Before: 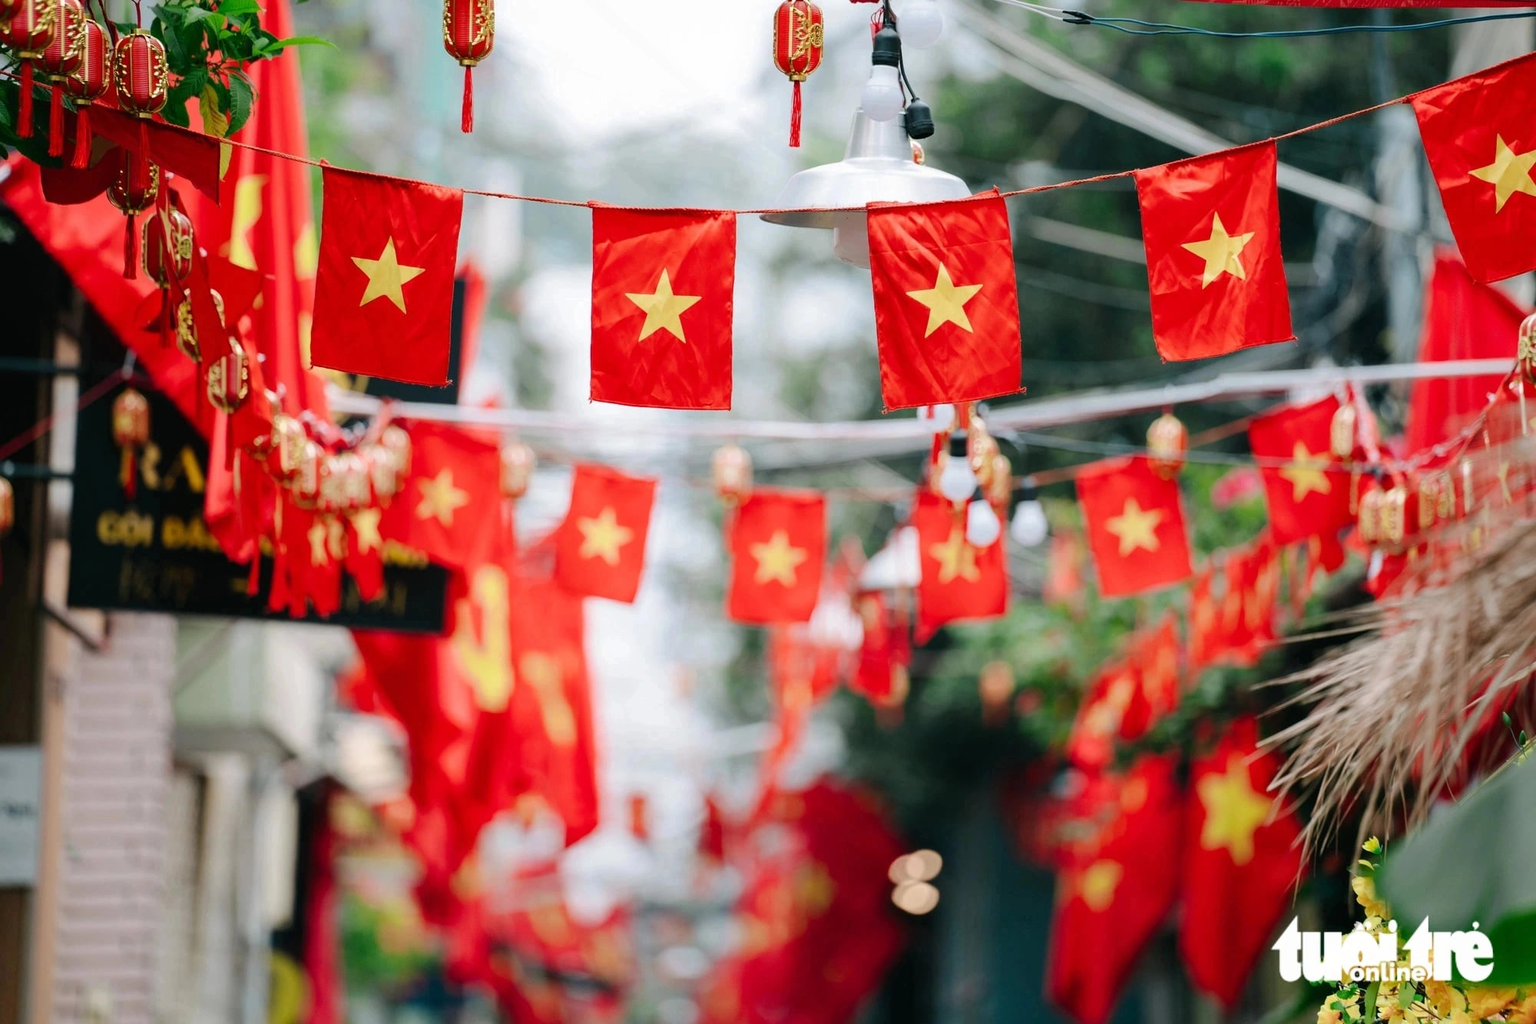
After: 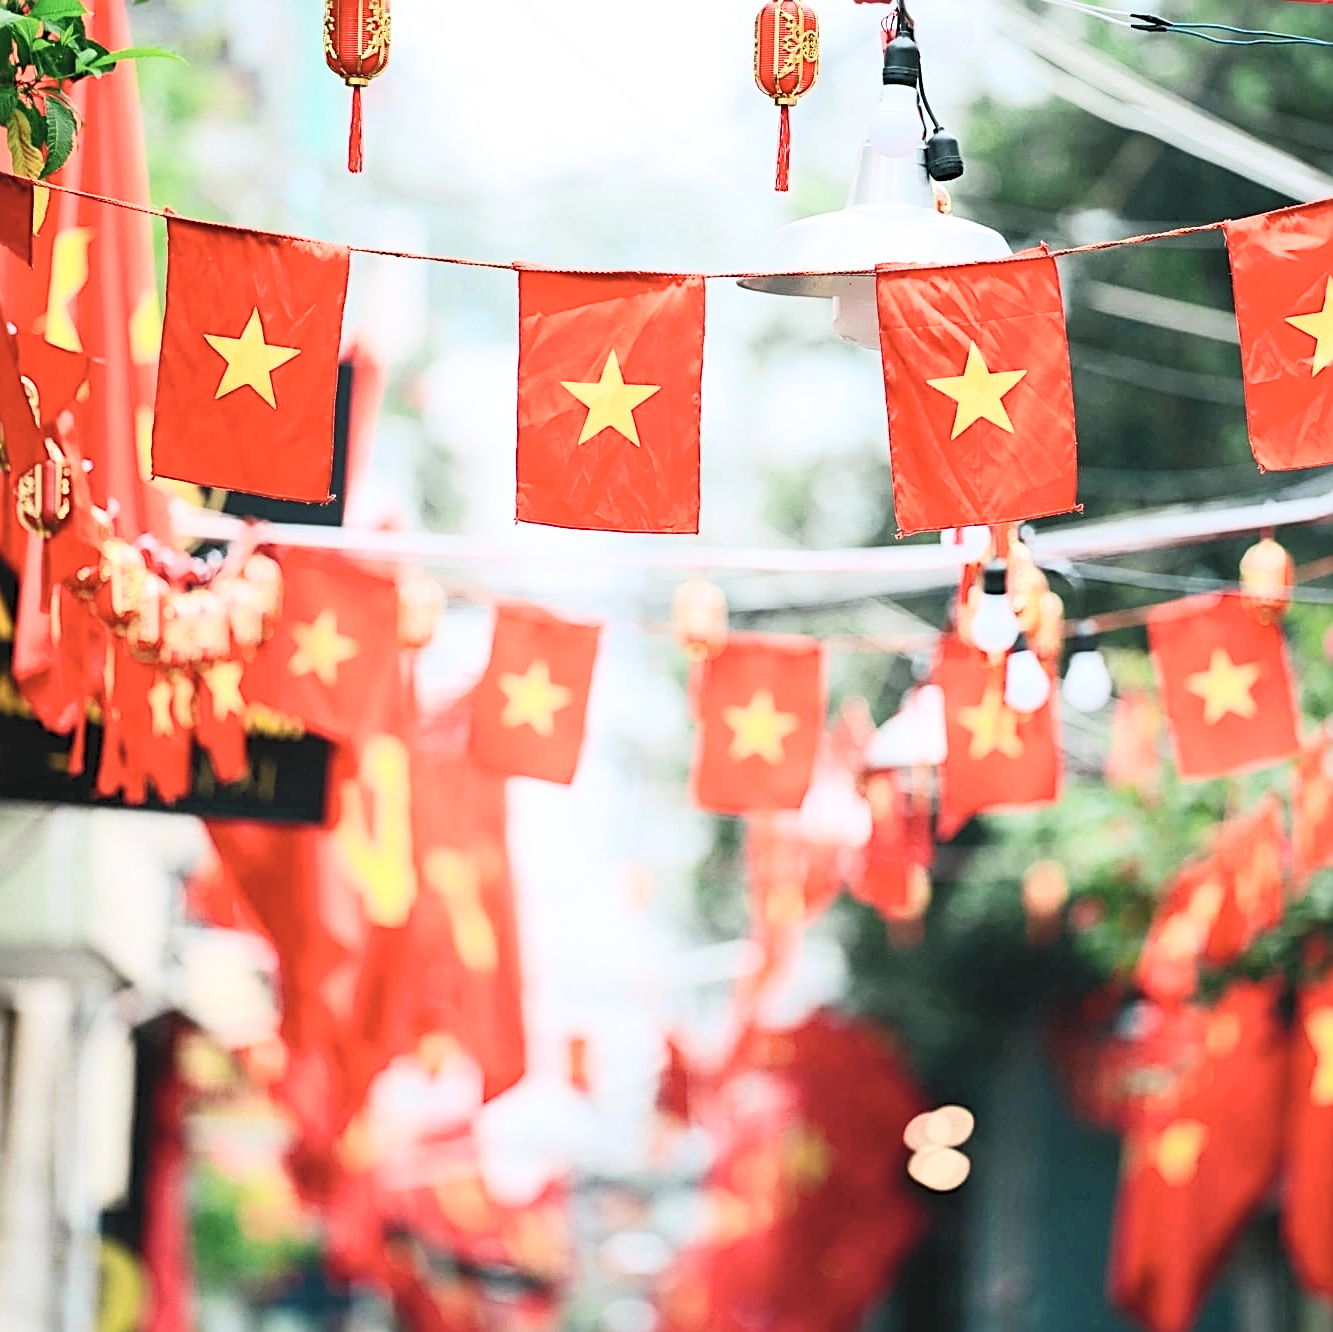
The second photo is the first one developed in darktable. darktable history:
sharpen: radius 2.817, amount 0.715
contrast brightness saturation: contrast 0.39, brightness 0.53
crop and rotate: left 12.673%, right 20.66%
tone equalizer: on, module defaults
